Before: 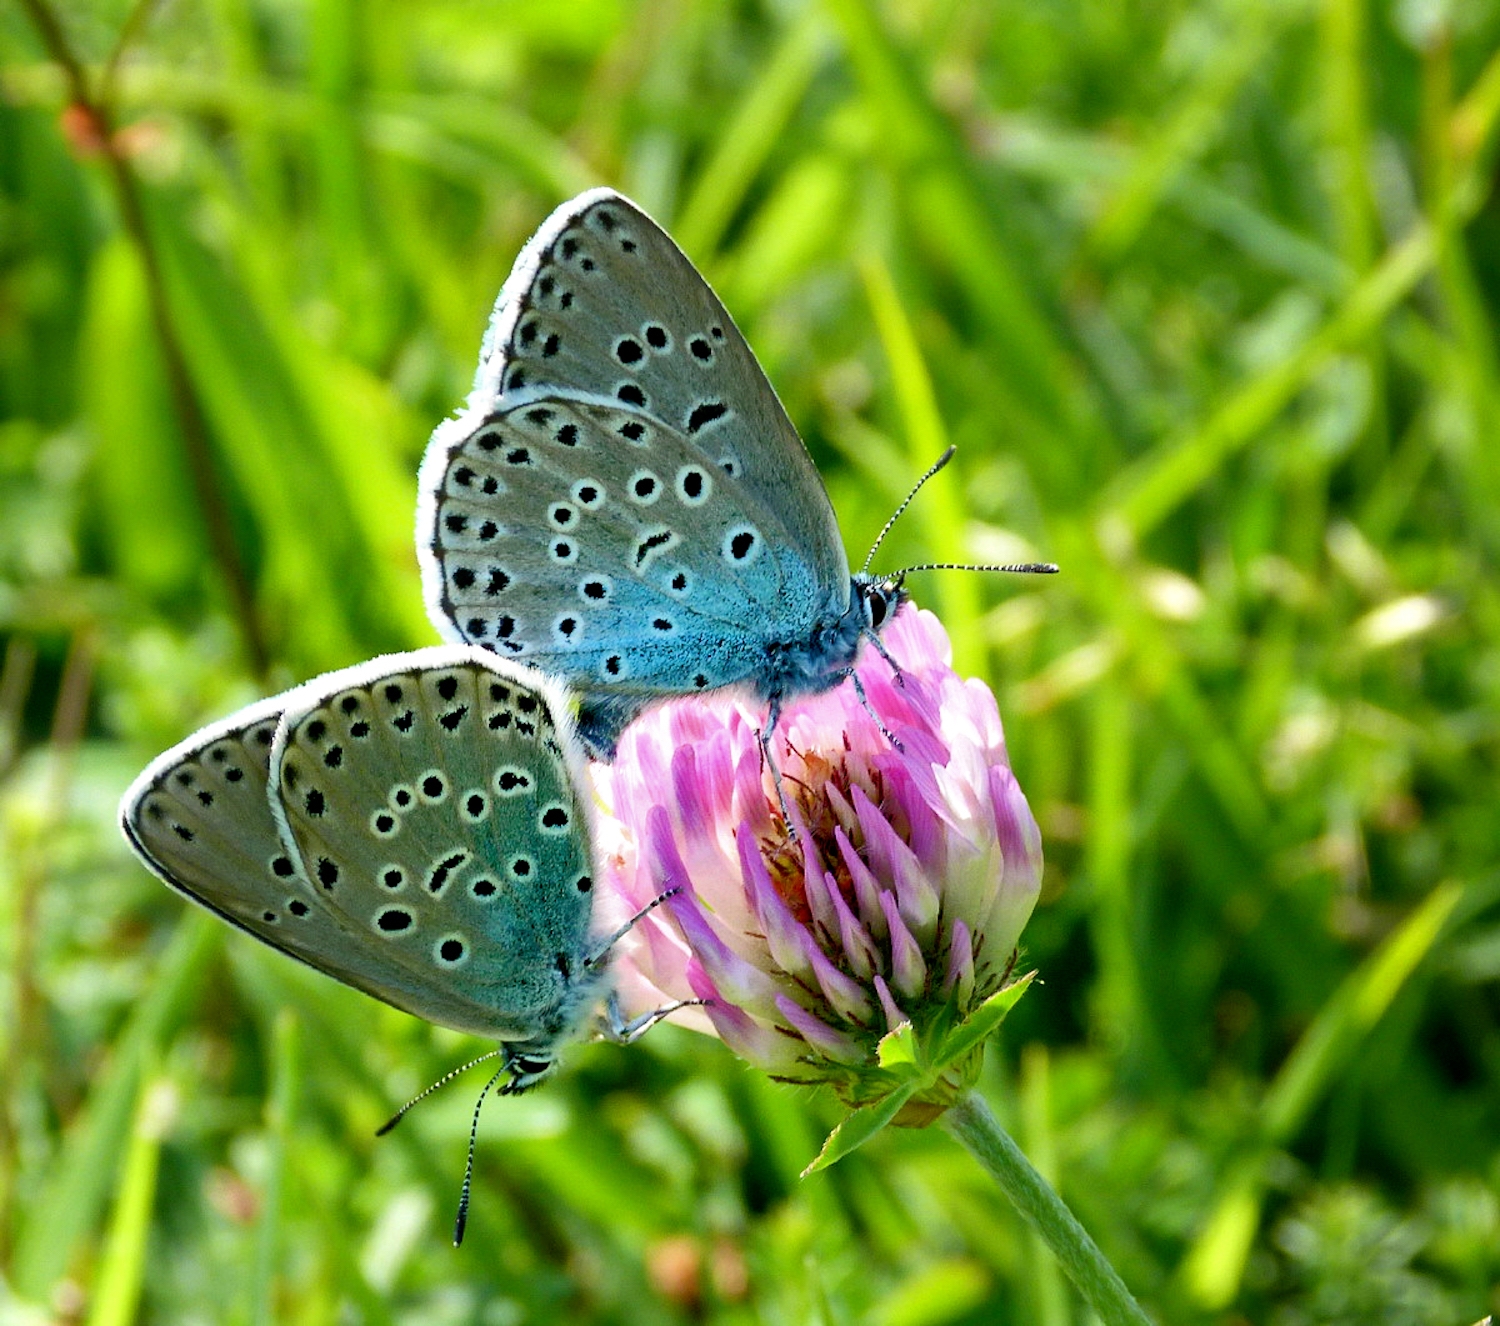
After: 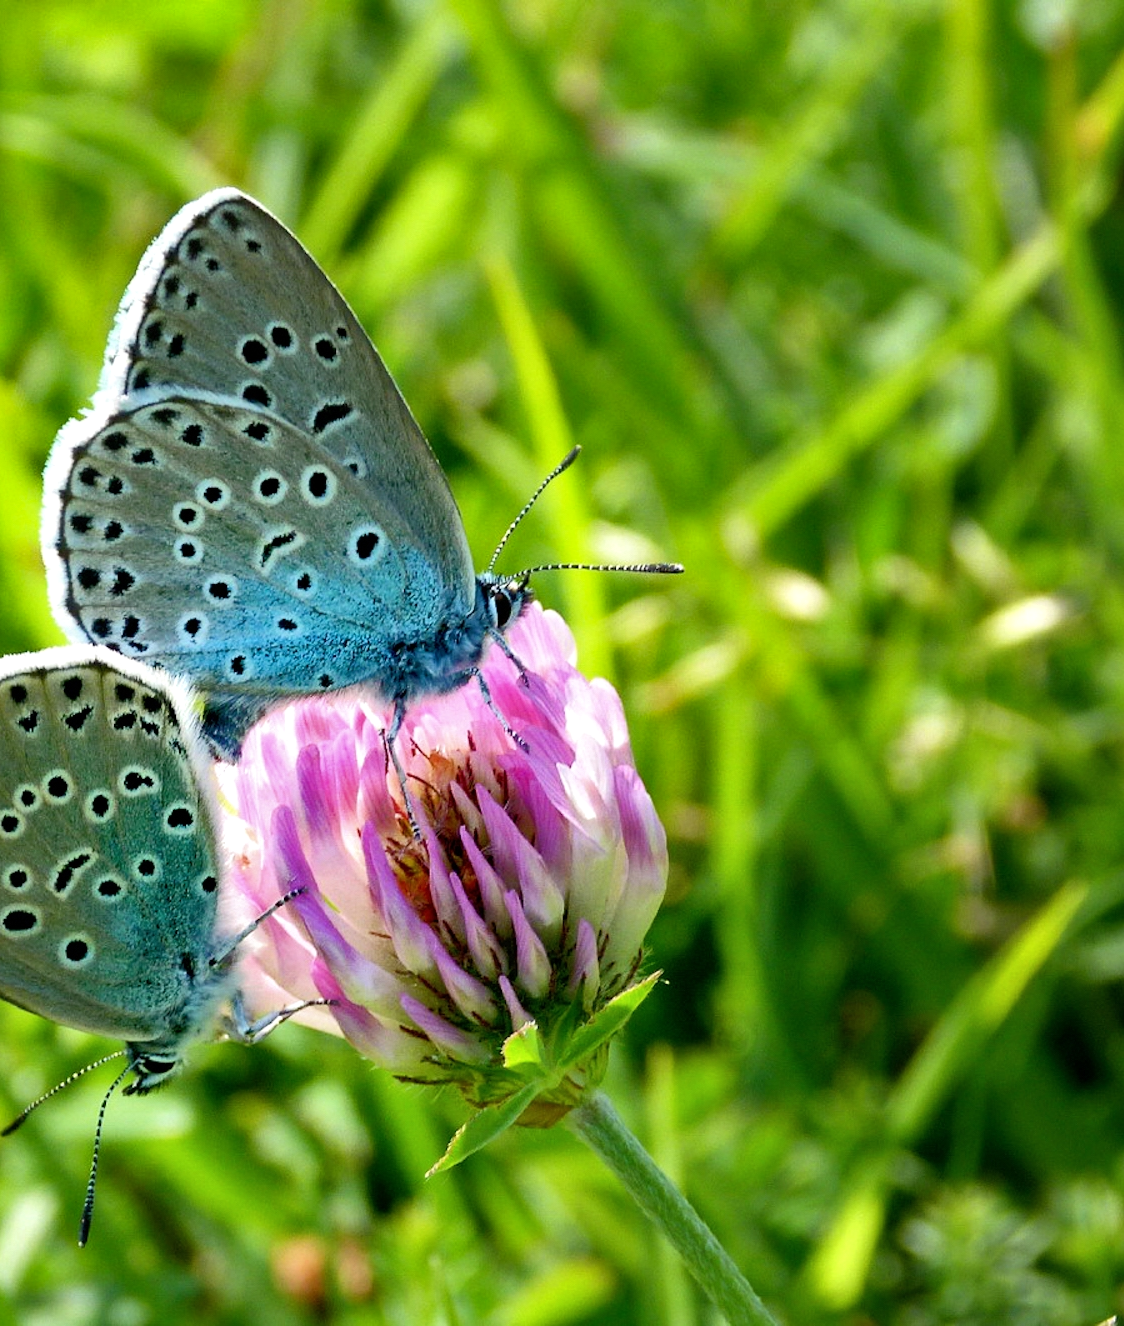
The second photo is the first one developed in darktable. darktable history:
crop and rotate: left 25.026%
shadows and highlights: shadows 12.71, white point adjustment 1.27, soften with gaussian
